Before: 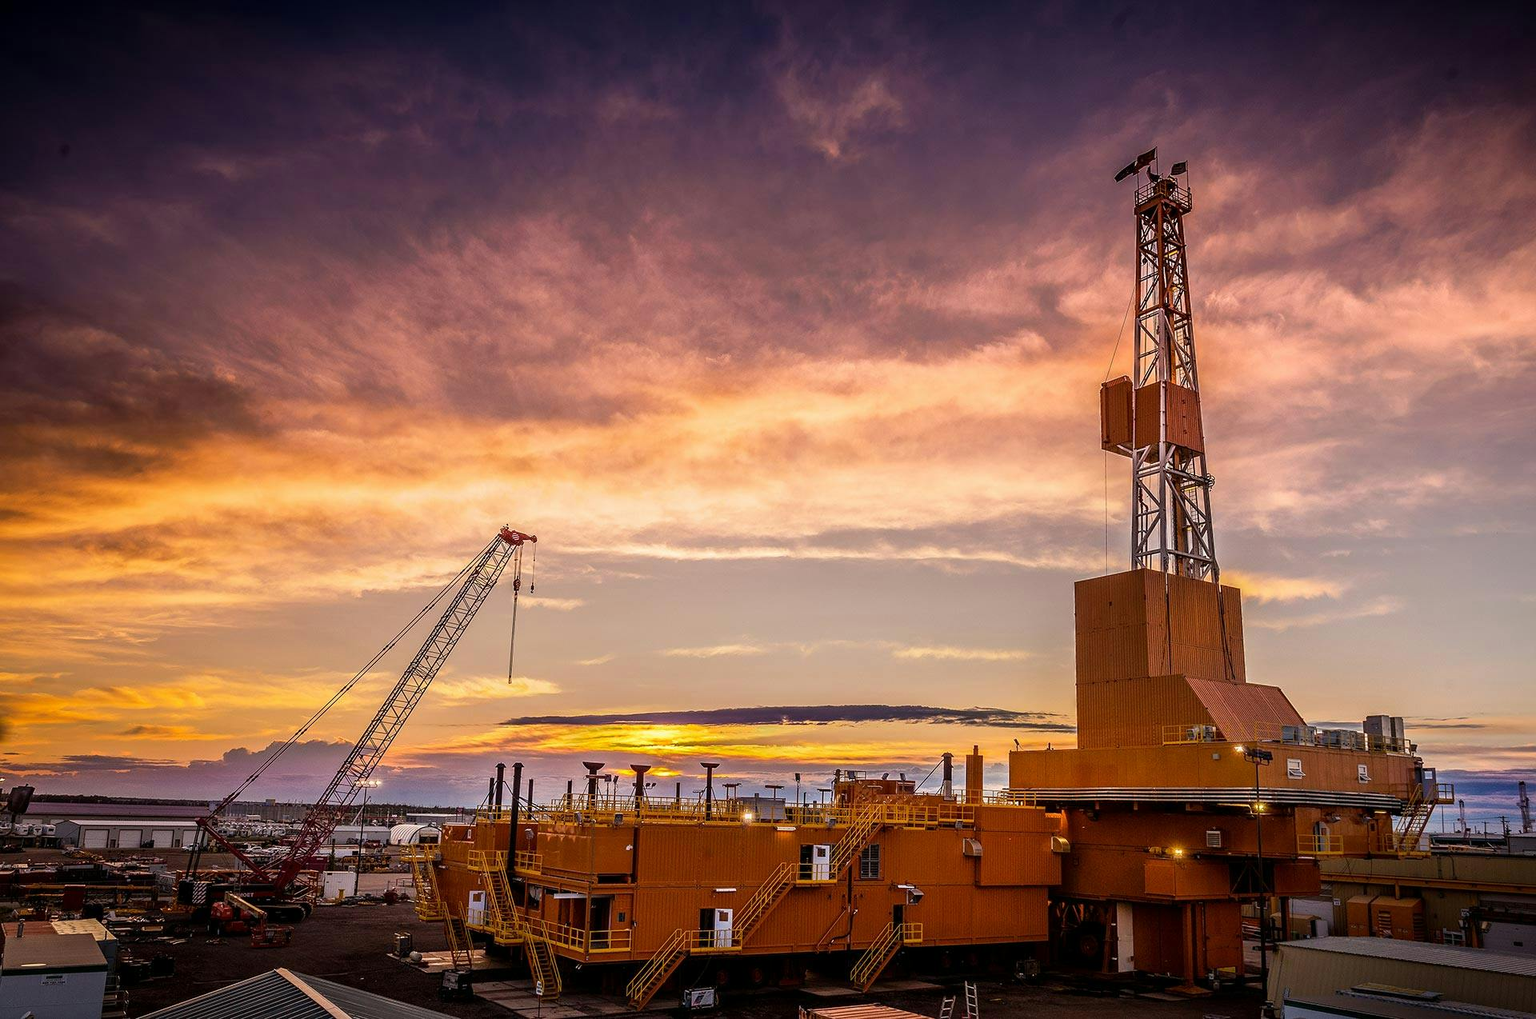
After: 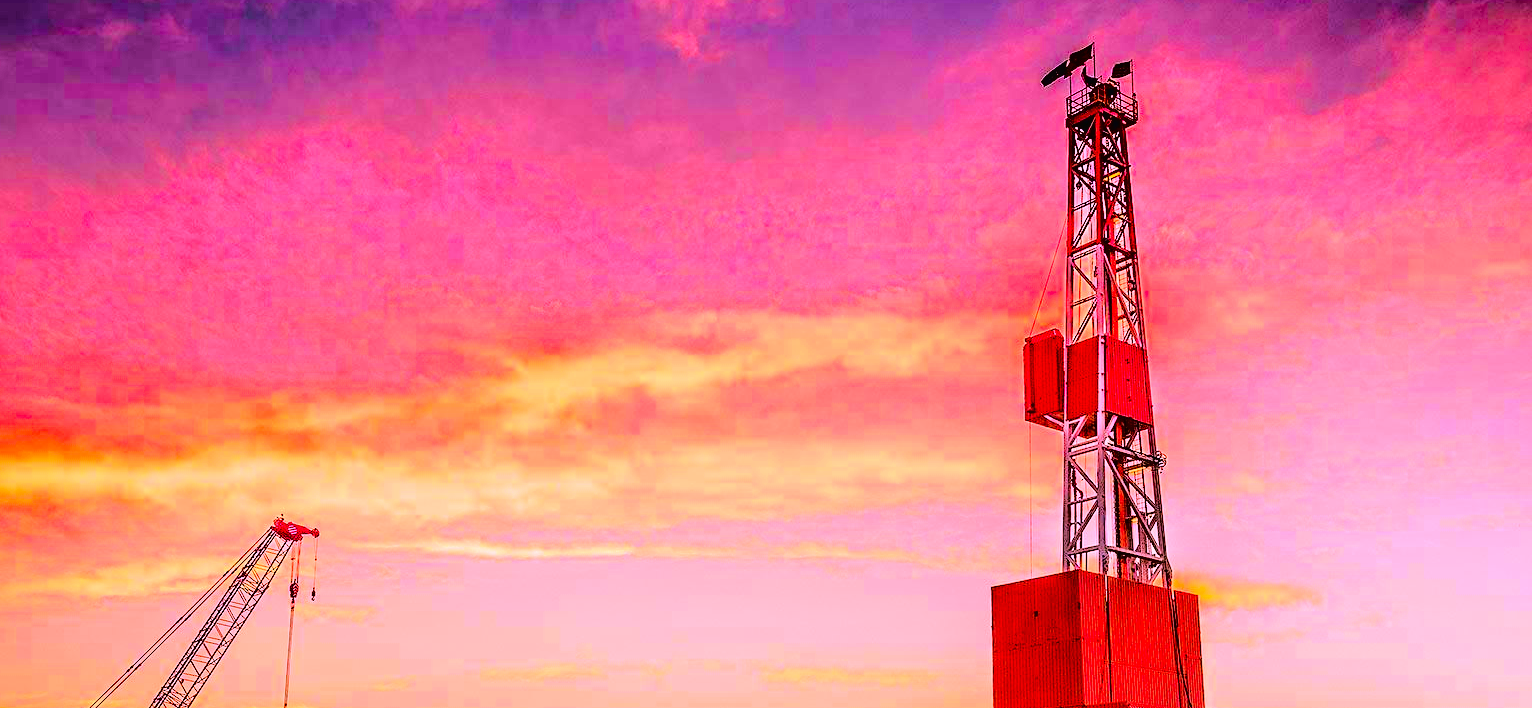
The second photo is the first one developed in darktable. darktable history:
exposure: black level correction 0.001, exposure 0.5 EV, compensate exposure bias true, compensate highlight preservation false
contrast brightness saturation: contrast 0.204, brightness 0.166, saturation 0.219
tone curve: curves: ch0 [(0, 0.013) (0.054, 0.018) (0.205, 0.191) (0.289, 0.292) (0.39, 0.424) (0.493, 0.551) (0.666, 0.743) (0.795, 0.841) (1, 0.998)]; ch1 [(0, 0) (0.385, 0.343) (0.439, 0.415) (0.494, 0.495) (0.501, 0.501) (0.51, 0.509) (0.548, 0.554) (0.586, 0.601) (0.66, 0.687) (0.783, 0.804) (1, 1)]; ch2 [(0, 0) (0.304, 0.31) (0.403, 0.399) (0.441, 0.428) (0.47, 0.469) (0.498, 0.496) (0.524, 0.538) (0.566, 0.579) (0.633, 0.665) (0.7, 0.711) (1, 1)], color space Lab, independent channels, preserve colors none
crop: left 18.368%, top 11.08%, right 1.796%, bottom 33.331%
color correction: highlights a* 19.49, highlights b* -11.45, saturation 1.65
tone equalizer: -8 EV -1.84 EV, -7 EV -1.15 EV, -6 EV -1.63 EV, edges refinement/feathering 500, mask exposure compensation -1.57 EV, preserve details no
